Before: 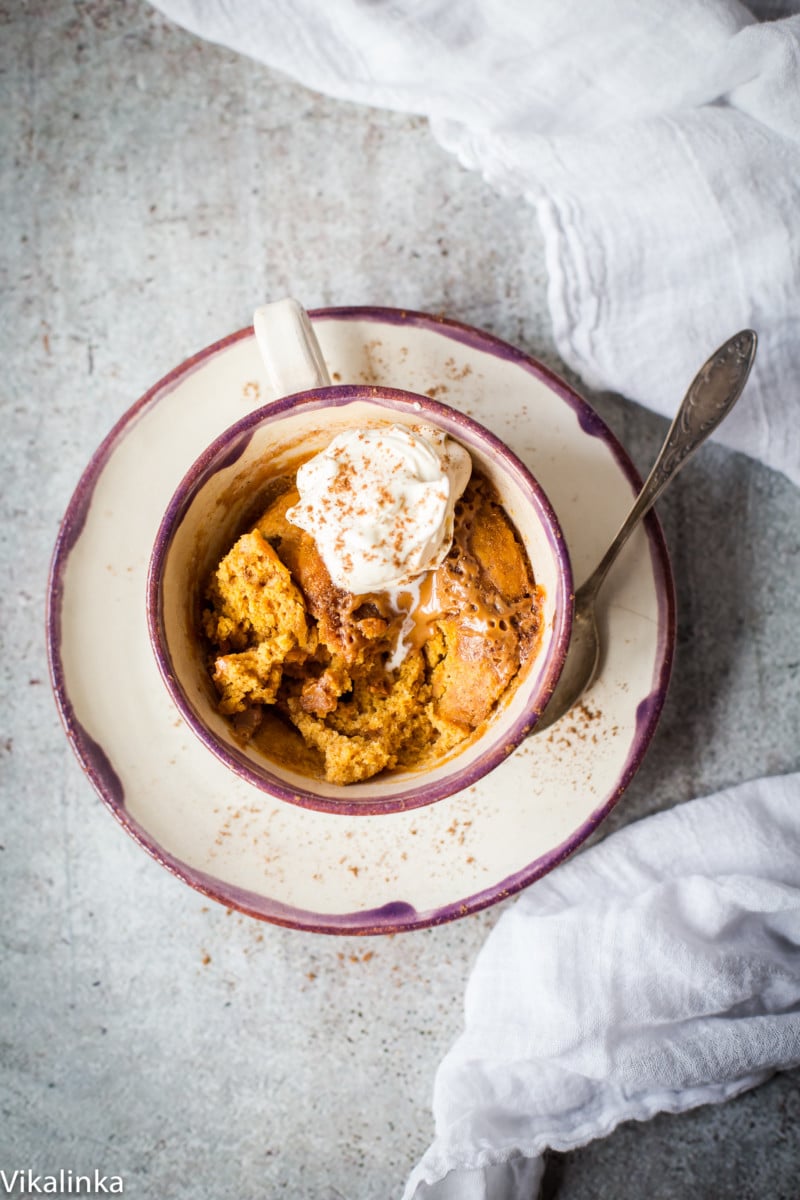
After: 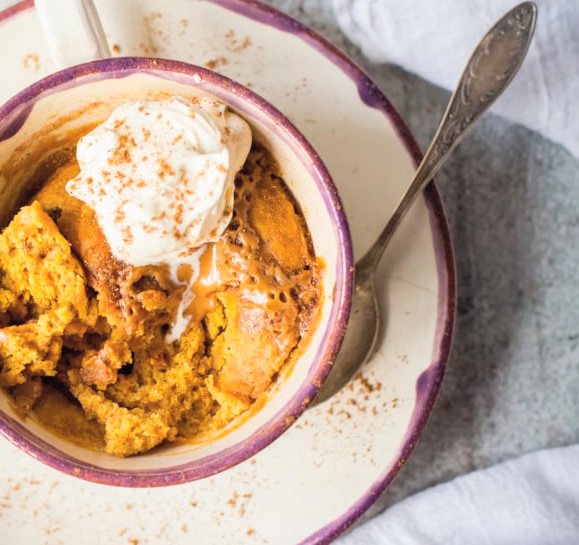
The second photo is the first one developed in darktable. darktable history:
crop and rotate: left 27.547%, top 27.408%, bottom 27.097%
color balance rgb: perceptual saturation grading › global saturation 0.39%, perceptual brilliance grading › global brilliance 2.419%, perceptual brilliance grading › highlights -3.582%, global vibrance 20%
contrast brightness saturation: brightness 0.144
